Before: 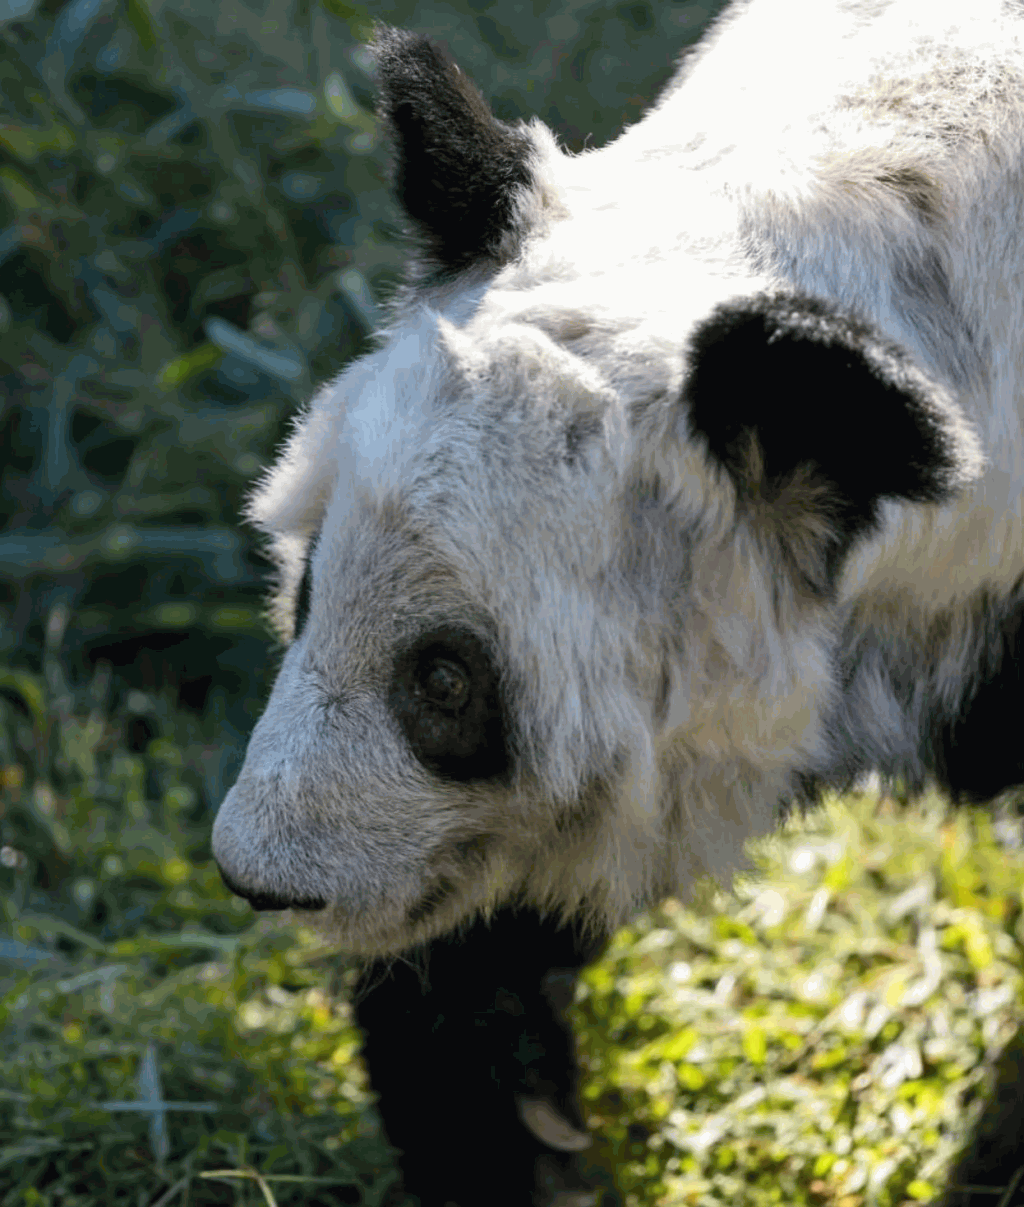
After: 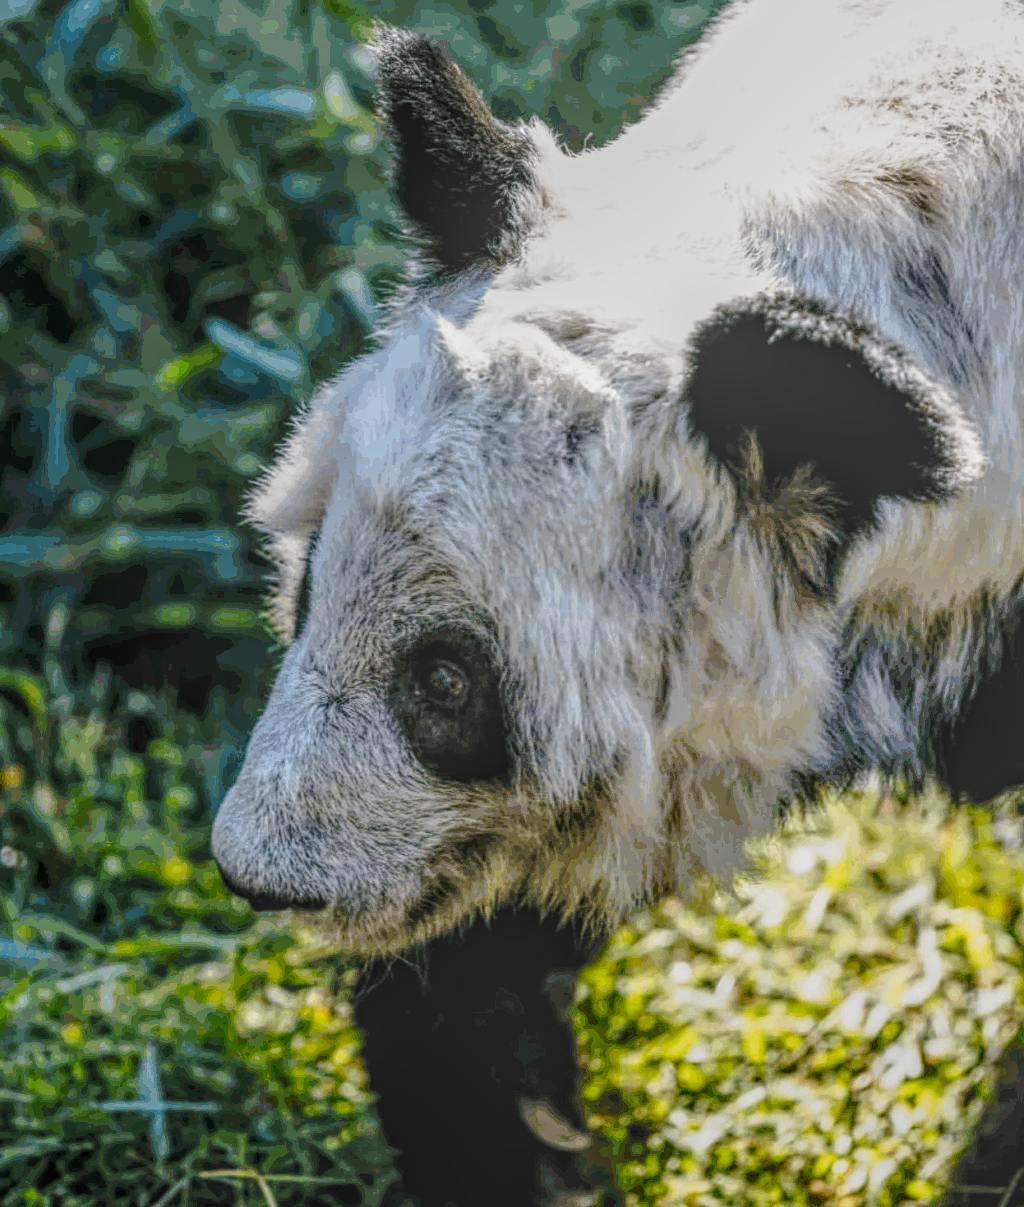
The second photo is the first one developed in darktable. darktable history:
tone curve: curves: ch0 [(0, 0.019) (0.078, 0.058) (0.223, 0.217) (0.424, 0.553) (0.631, 0.764) (0.816, 0.932) (1, 1)]; ch1 [(0, 0) (0.262, 0.227) (0.417, 0.386) (0.469, 0.467) (0.502, 0.503) (0.544, 0.548) (0.57, 0.579) (0.608, 0.62) (0.65, 0.68) (0.994, 0.987)]; ch2 [(0, 0) (0.262, 0.188) (0.5, 0.504) (0.553, 0.592) (0.599, 0.653) (1, 1)], preserve colors none
tone equalizer: edges refinement/feathering 500, mask exposure compensation -1.57 EV, preserve details no
local contrast: highlights 20%, shadows 23%, detail 201%, midtone range 0.2
